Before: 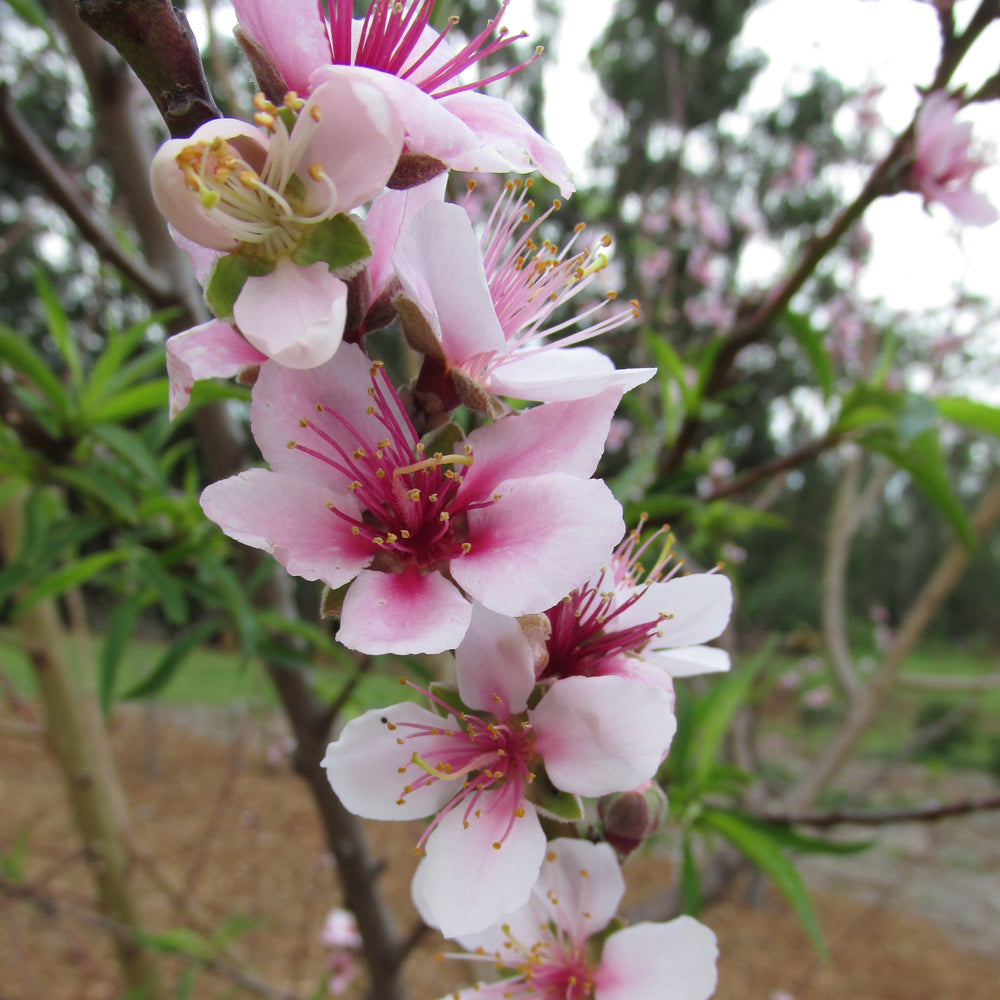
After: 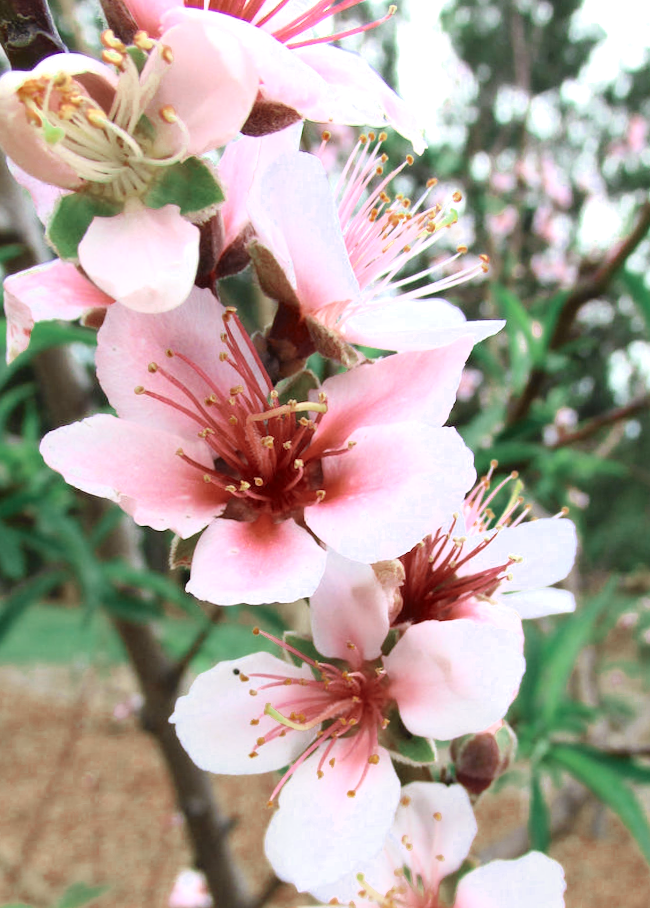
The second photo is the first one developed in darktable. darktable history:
crop and rotate: left 18.442%, right 15.508%
exposure: exposure 0.6 EV, compensate highlight preservation false
rotate and perspective: rotation -0.013°, lens shift (vertical) -0.027, lens shift (horizontal) 0.178, crop left 0.016, crop right 0.989, crop top 0.082, crop bottom 0.918
tone curve: curves: ch0 [(0, 0.024) (0.049, 0.038) (0.176, 0.162) (0.311, 0.337) (0.416, 0.471) (0.565, 0.658) (0.817, 0.911) (1, 1)]; ch1 [(0, 0) (0.351, 0.347) (0.446, 0.42) (0.481, 0.463) (0.504, 0.504) (0.522, 0.521) (0.546, 0.563) (0.622, 0.664) (0.728, 0.786) (1, 1)]; ch2 [(0, 0) (0.327, 0.324) (0.427, 0.413) (0.458, 0.444) (0.502, 0.504) (0.526, 0.539) (0.547, 0.581) (0.601, 0.61) (0.76, 0.765) (1, 1)], color space Lab, independent channels, preserve colors none
color zones: curves: ch0 [(0, 0.5) (0.125, 0.4) (0.25, 0.5) (0.375, 0.4) (0.5, 0.4) (0.625, 0.35) (0.75, 0.35) (0.875, 0.5)]; ch1 [(0, 0.35) (0.125, 0.45) (0.25, 0.35) (0.375, 0.35) (0.5, 0.35) (0.625, 0.35) (0.75, 0.45) (0.875, 0.35)]; ch2 [(0, 0.6) (0.125, 0.5) (0.25, 0.5) (0.375, 0.6) (0.5, 0.6) (0.625, 0.5) (0.75, 0.5) (0.875, 0.5)]
